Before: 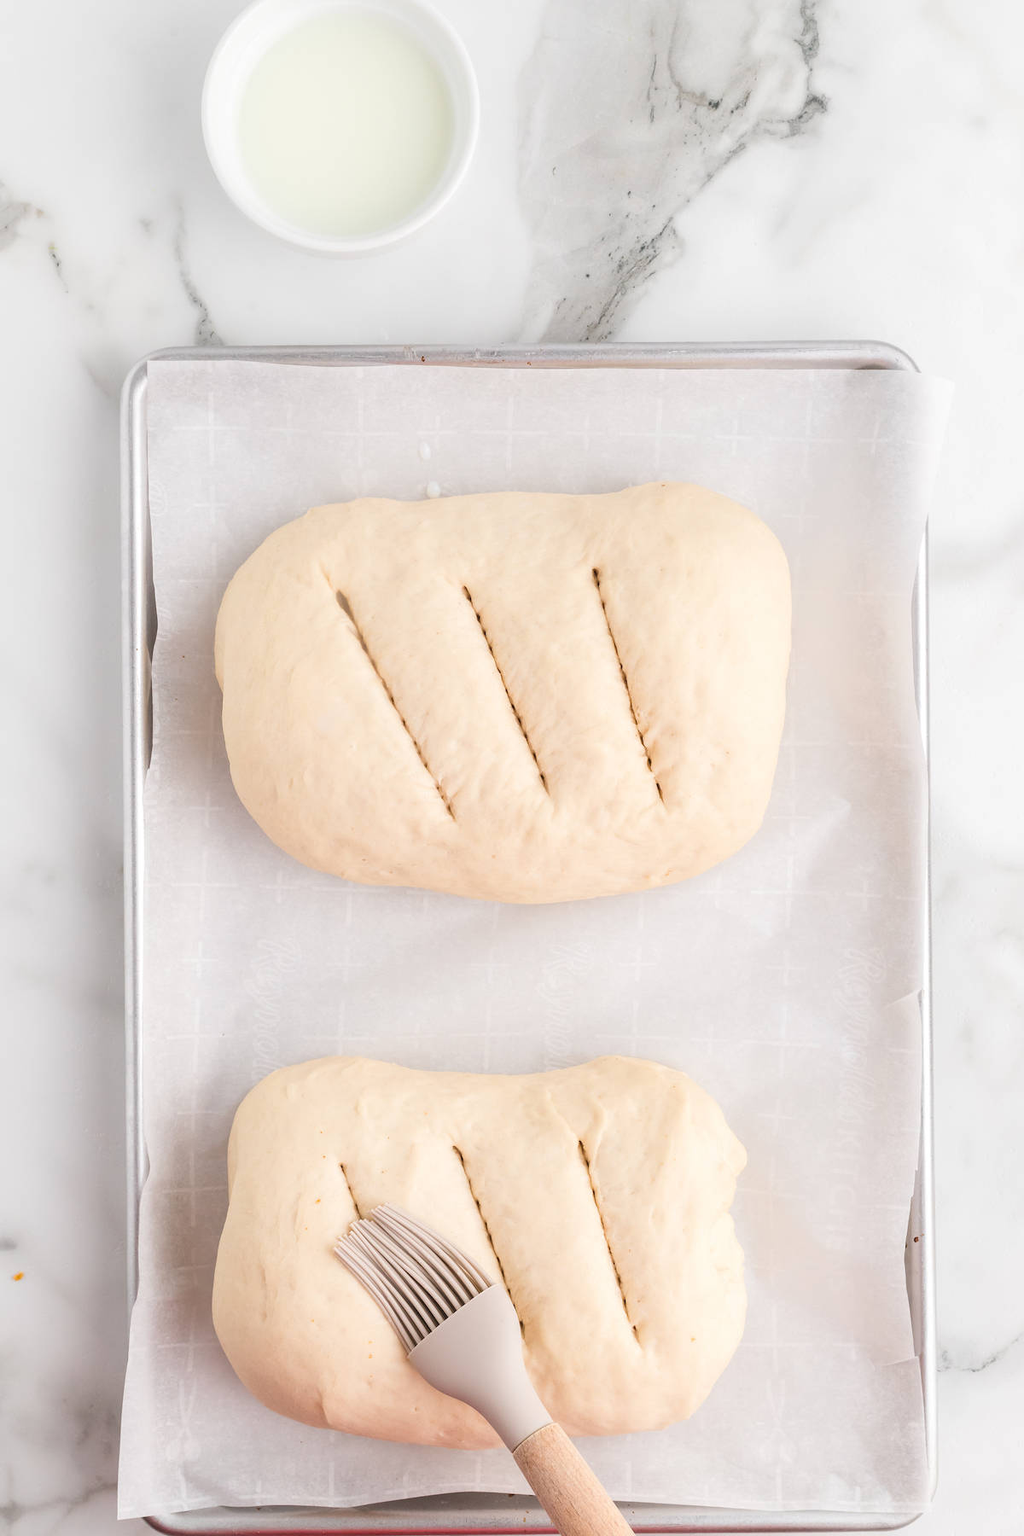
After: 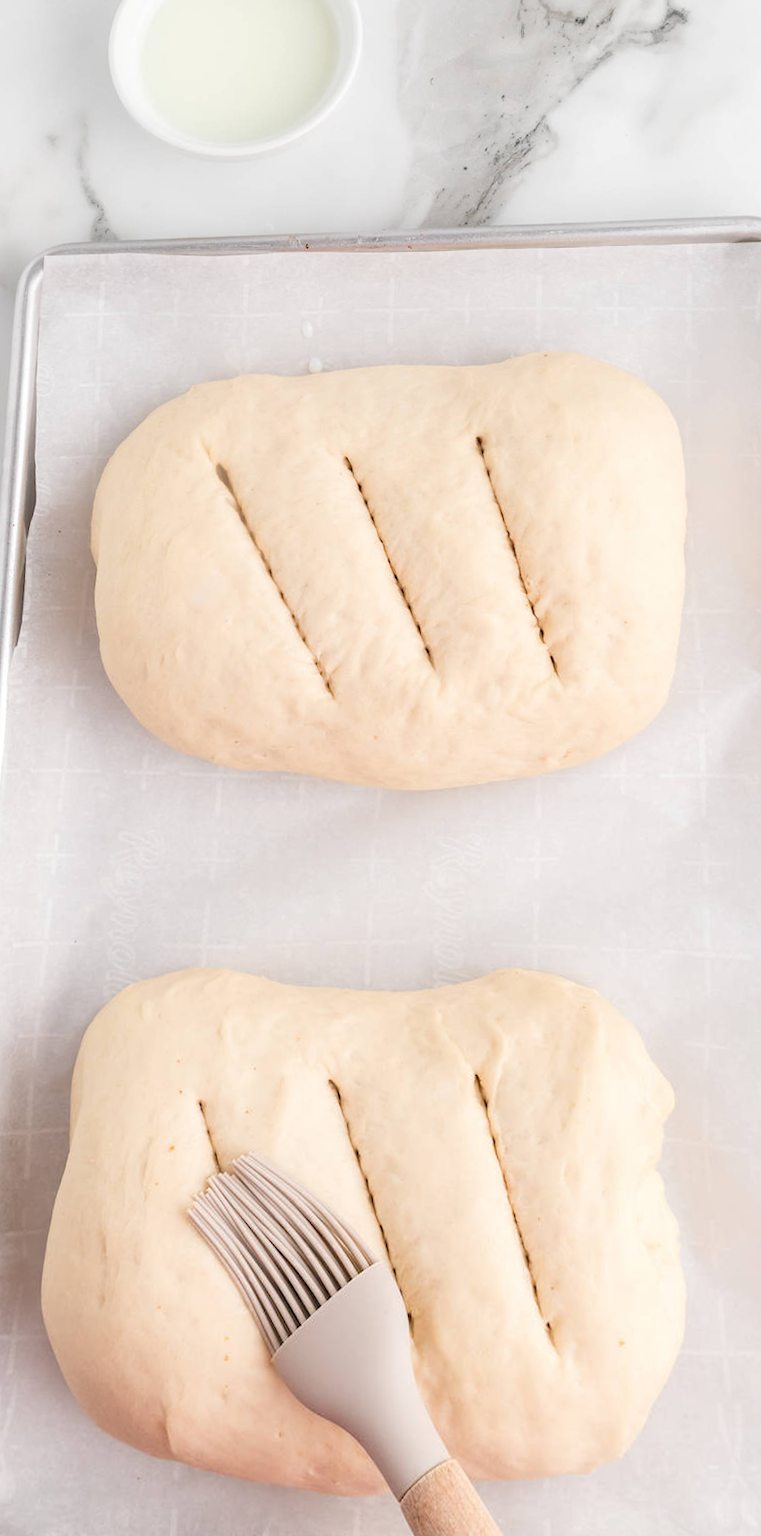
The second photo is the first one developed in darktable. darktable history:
crop and rotate: angle 1°, left 4.281%, top 0.642%, right 11.383%, bottom 2.486%
rotate and perspective: rotation 0.72°, lens shift (vertical) -0.352, lens shift (horizontal) -0.051, crop left 0.152, crop right 0.859, crop top 0.019, crop bottom 0.964
